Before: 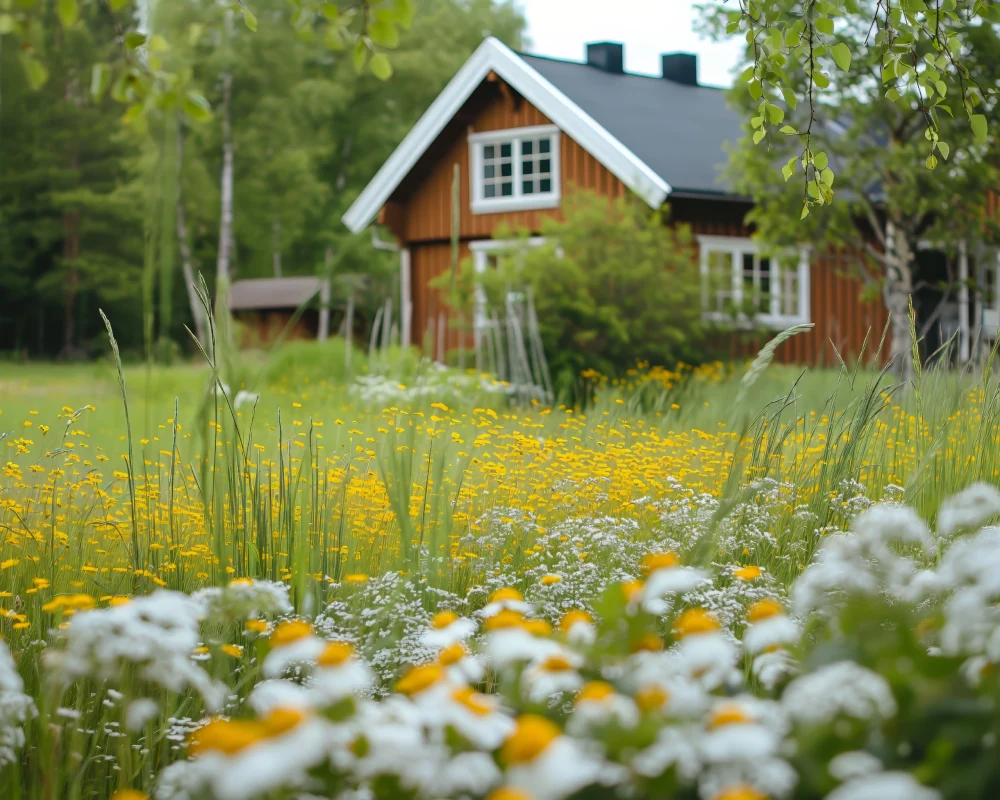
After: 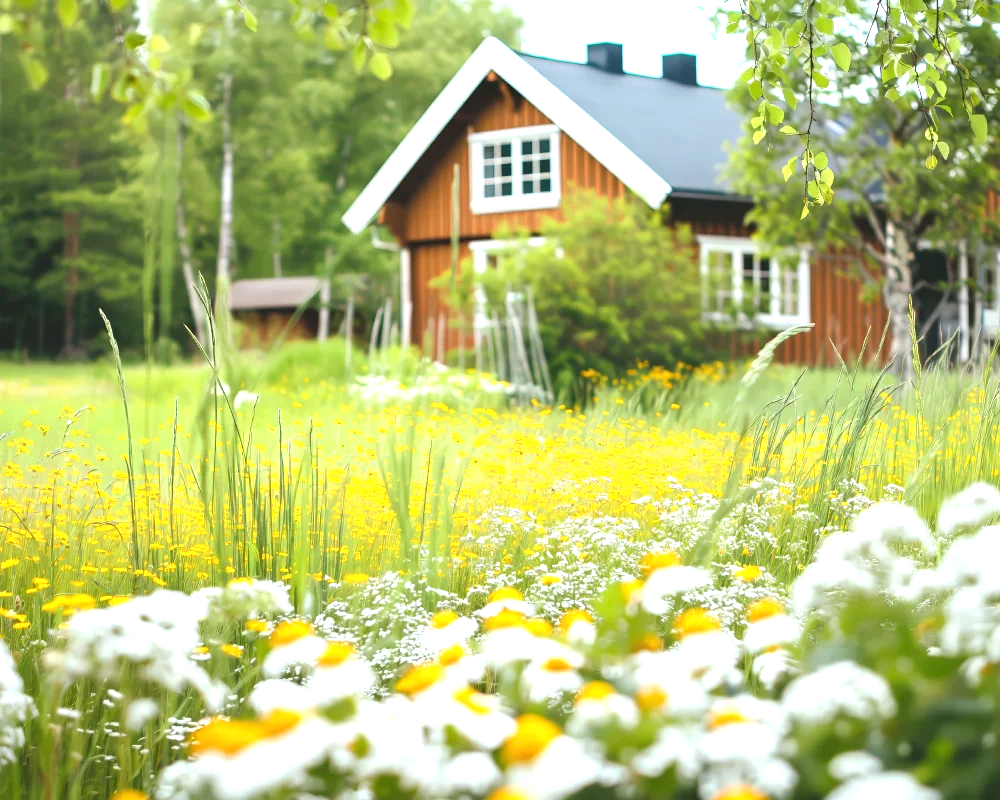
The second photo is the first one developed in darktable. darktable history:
exposure: black level correction 0, exposure 1.292 EV, compensate highlight preservation false
